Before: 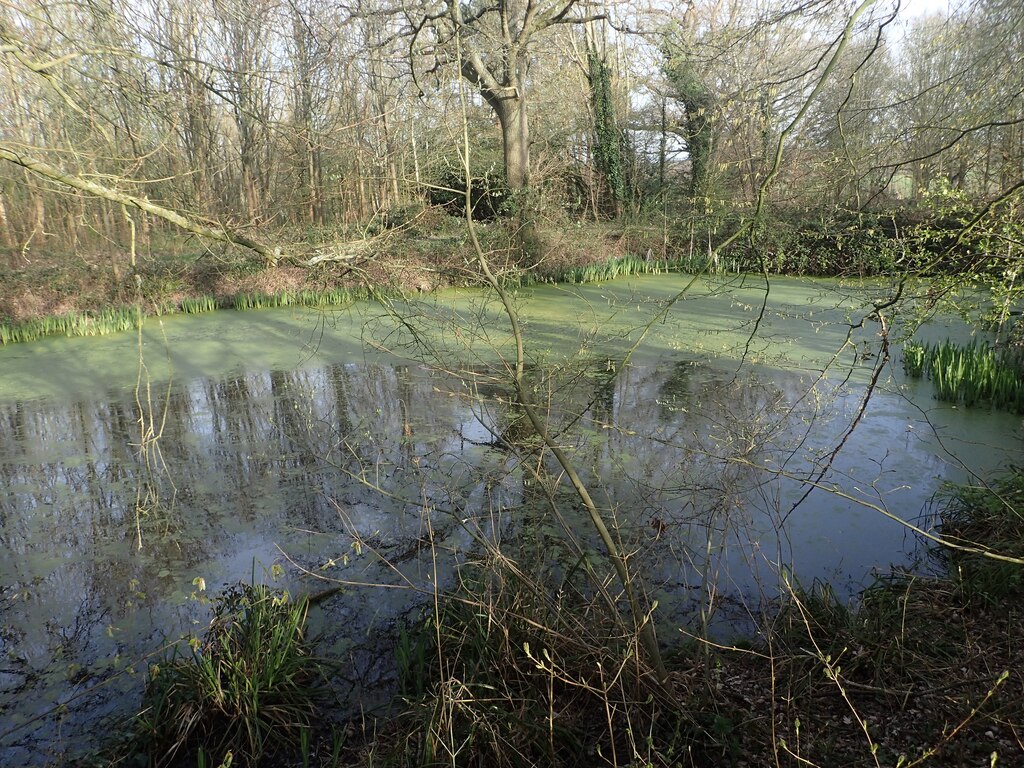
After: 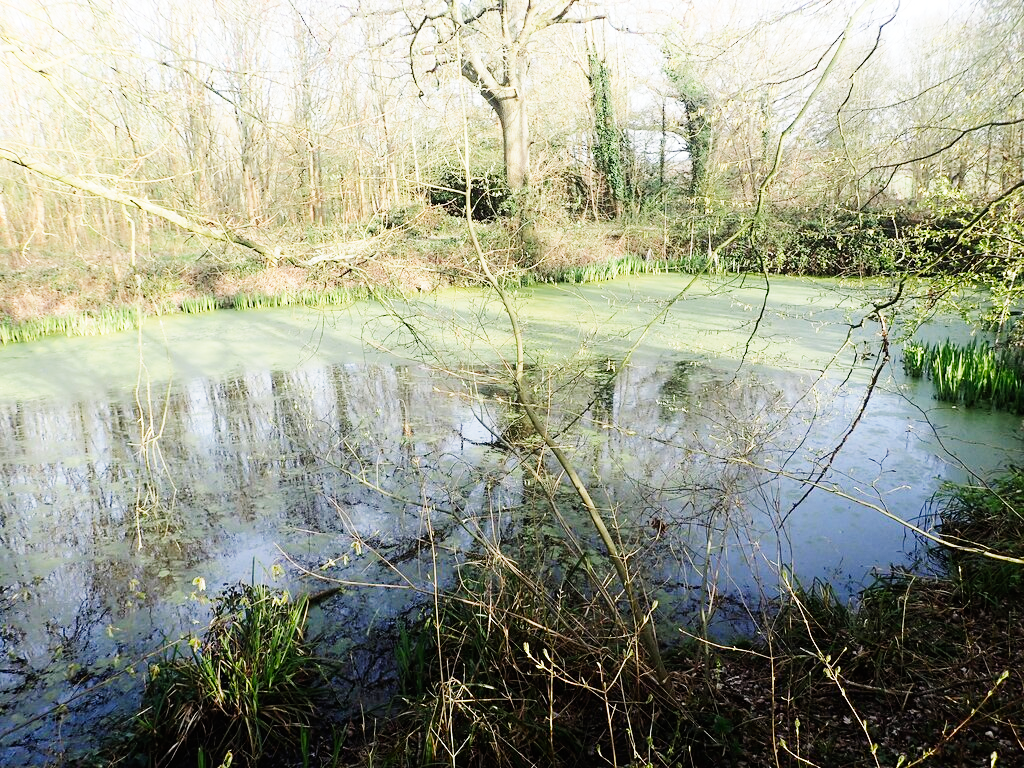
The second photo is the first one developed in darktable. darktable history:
shadows and highlights: shadows -25.65, highlights 50.06, soften with gaussian
base curve: curves: ch0 [(0, 0) (0, 0.001) (0.001, 0.001) (0.004, 0.002) (0.007, 0.004) (0.015, 0.013) (0.033, 0.045) (0.052, 0.096) (0.075, 0.17) (0.099, 0.241) (0.163, 0.42) (0.219, 0.55) (0.259, 0.616) (0.327, 0.722) (0.365, 0.765) (0.522, 0.873) (0.547, 0.881) (0.689, 0.919) (0.826, 0.952) (1, 1)], preserve colors none
